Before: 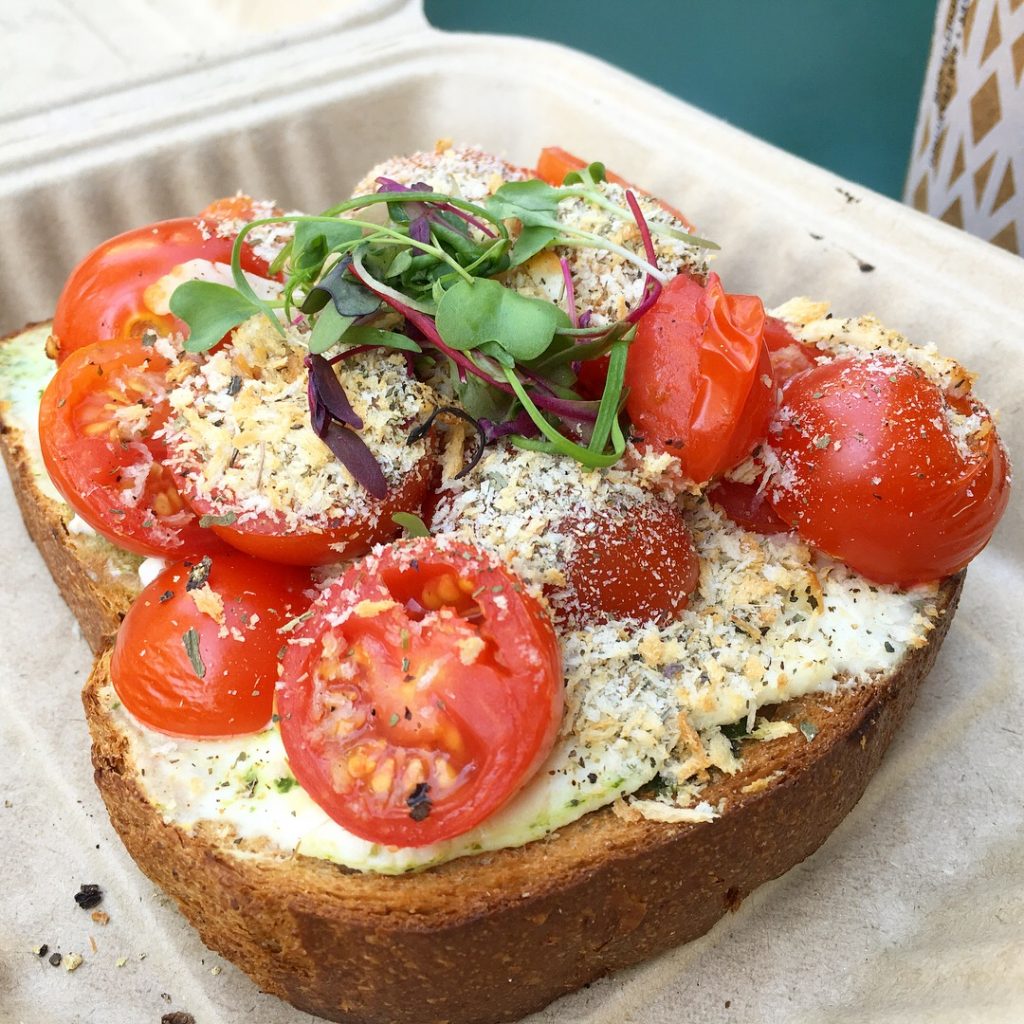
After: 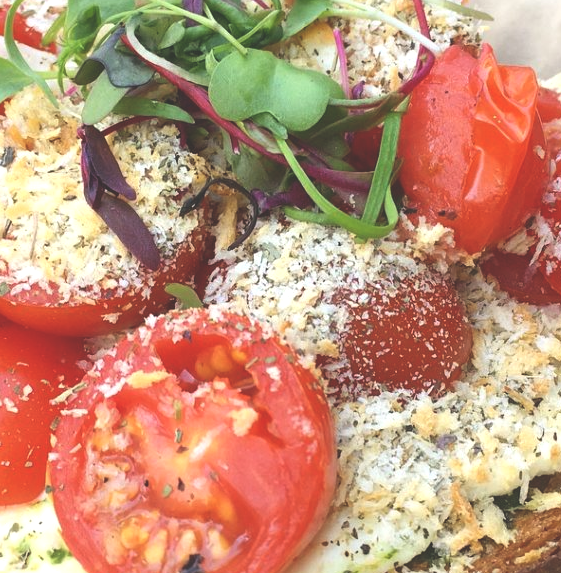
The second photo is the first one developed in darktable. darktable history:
exposure: black level correction -0.028, compensate highlight preservation false
levels: gray 59.34%, white 99.95%, levels [0, 0.474, 0.947]
crop and rotate: left 22.252%, top 22.443%, right 22.94%, bottom 21.57%
base curve: preserve colors none
